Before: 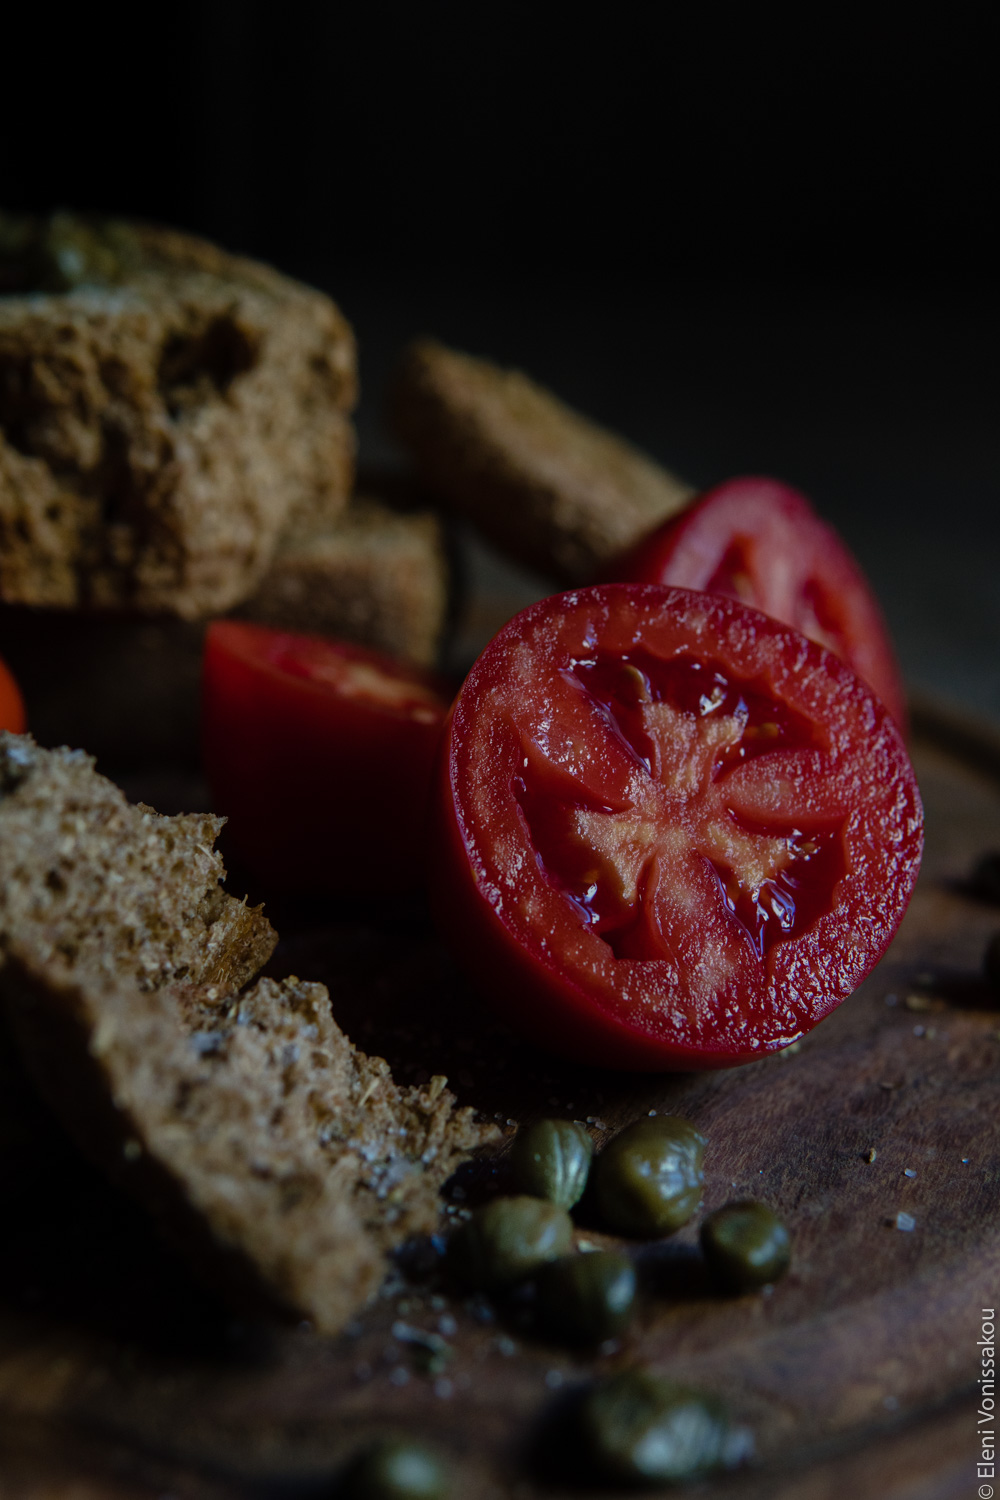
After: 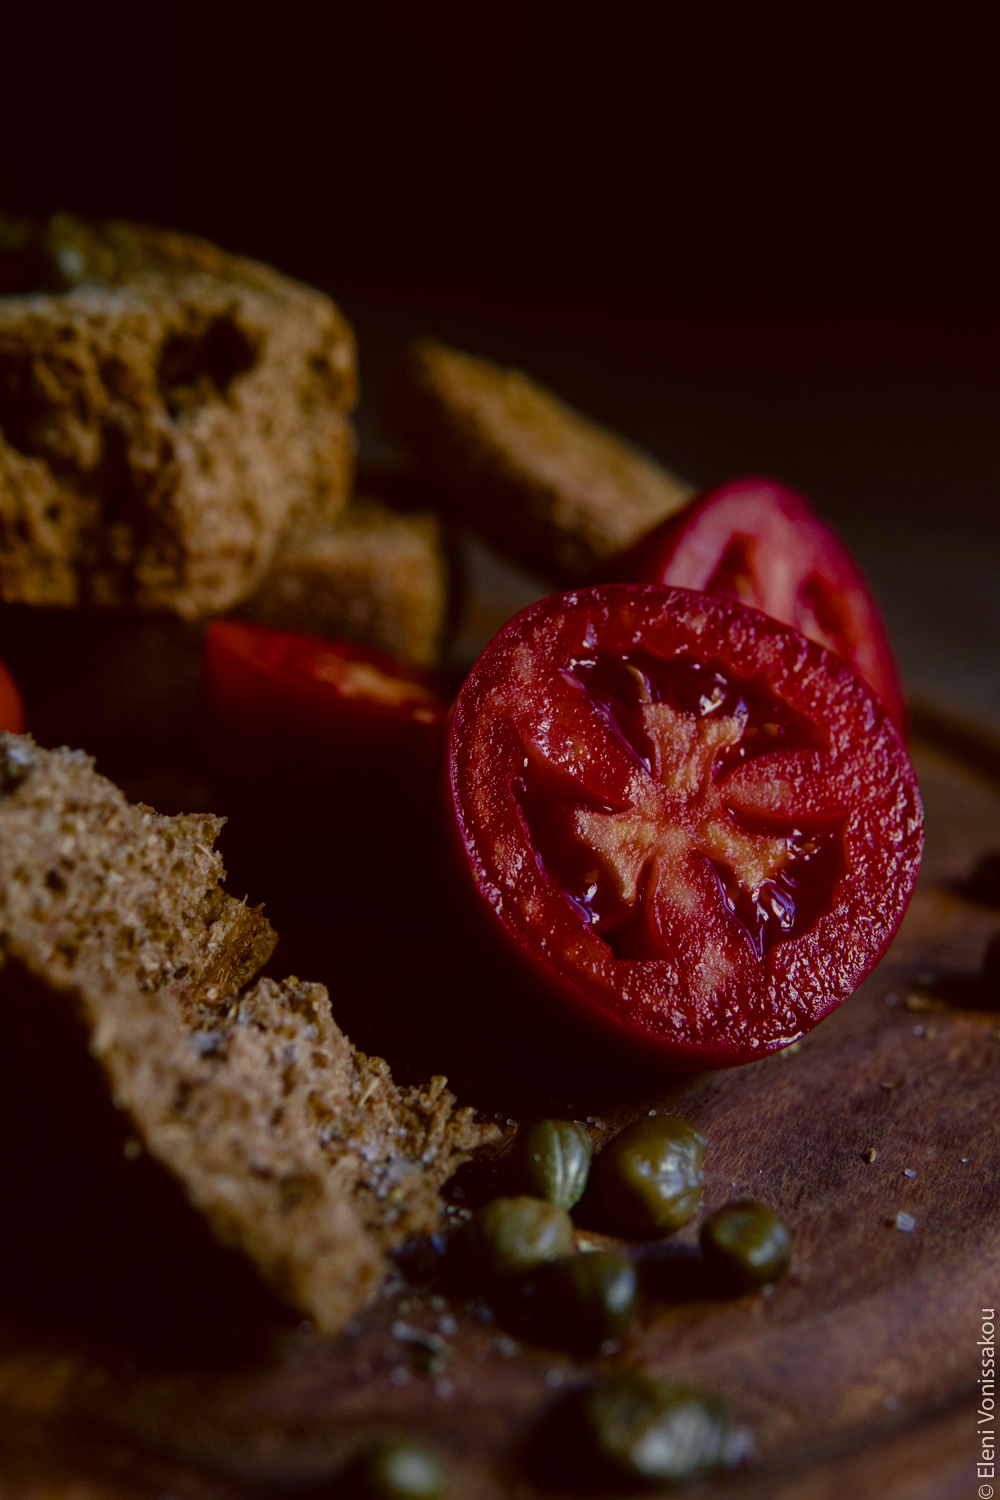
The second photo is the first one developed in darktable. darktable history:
color correction: highlights a* 10.21, highlights b* 9.79, shadows a* 8.61, shadows b* 7.88, saturation 0.8
contrast brightness saturation: contrast 0.05
color balance rgb: perceptual saturation grading › global saturation 35%, perceptual saturation grading › highlights -30%, perceptual saturation grading › shadows 35%, perceptual brilliance grading › global brilliance 3%, perceptual brilliance grading › highlights -3%, perceptual brilliance grading › shadows 3%
